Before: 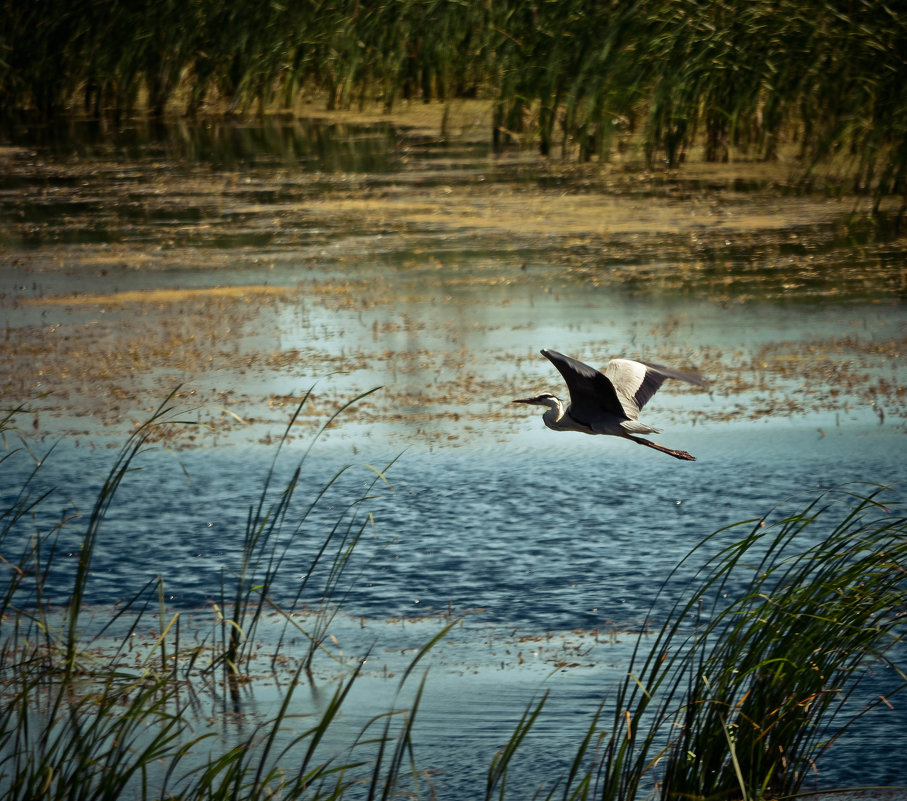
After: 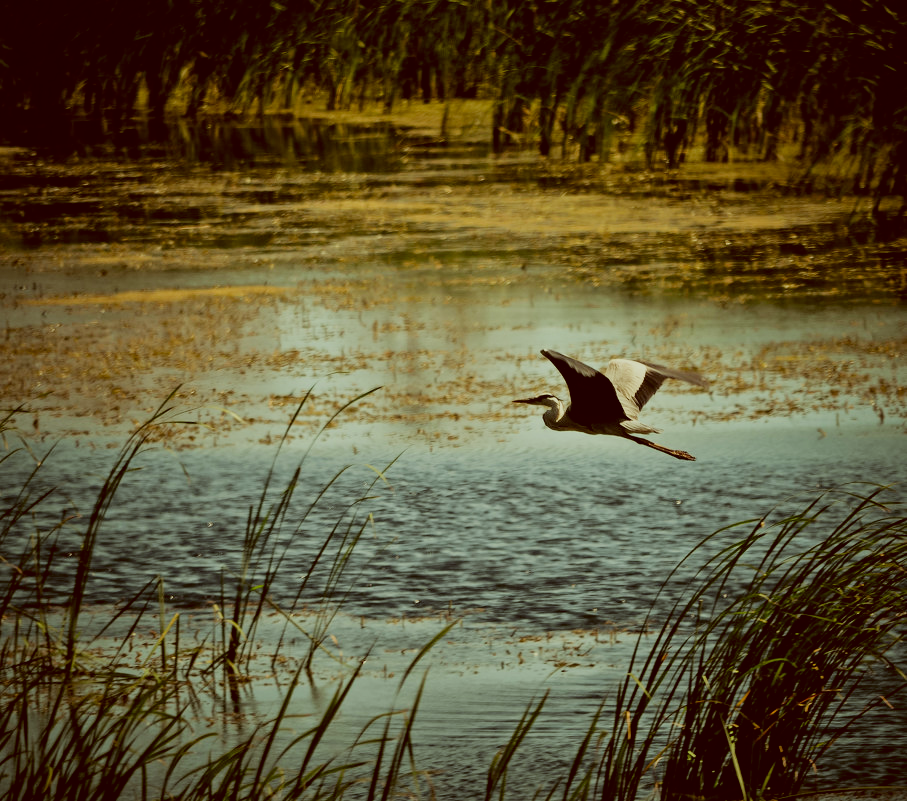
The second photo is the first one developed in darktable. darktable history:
filmic rgb: black relative exposure -7.65 EV, white relative exposure 4.56 EV, threshold 3 EV, hardness 3.61, enable highlight reconstruction true
color correction: highlights a* -6.26, highlights b* 9.51, shadows a* 10, shadows b* 23.82
